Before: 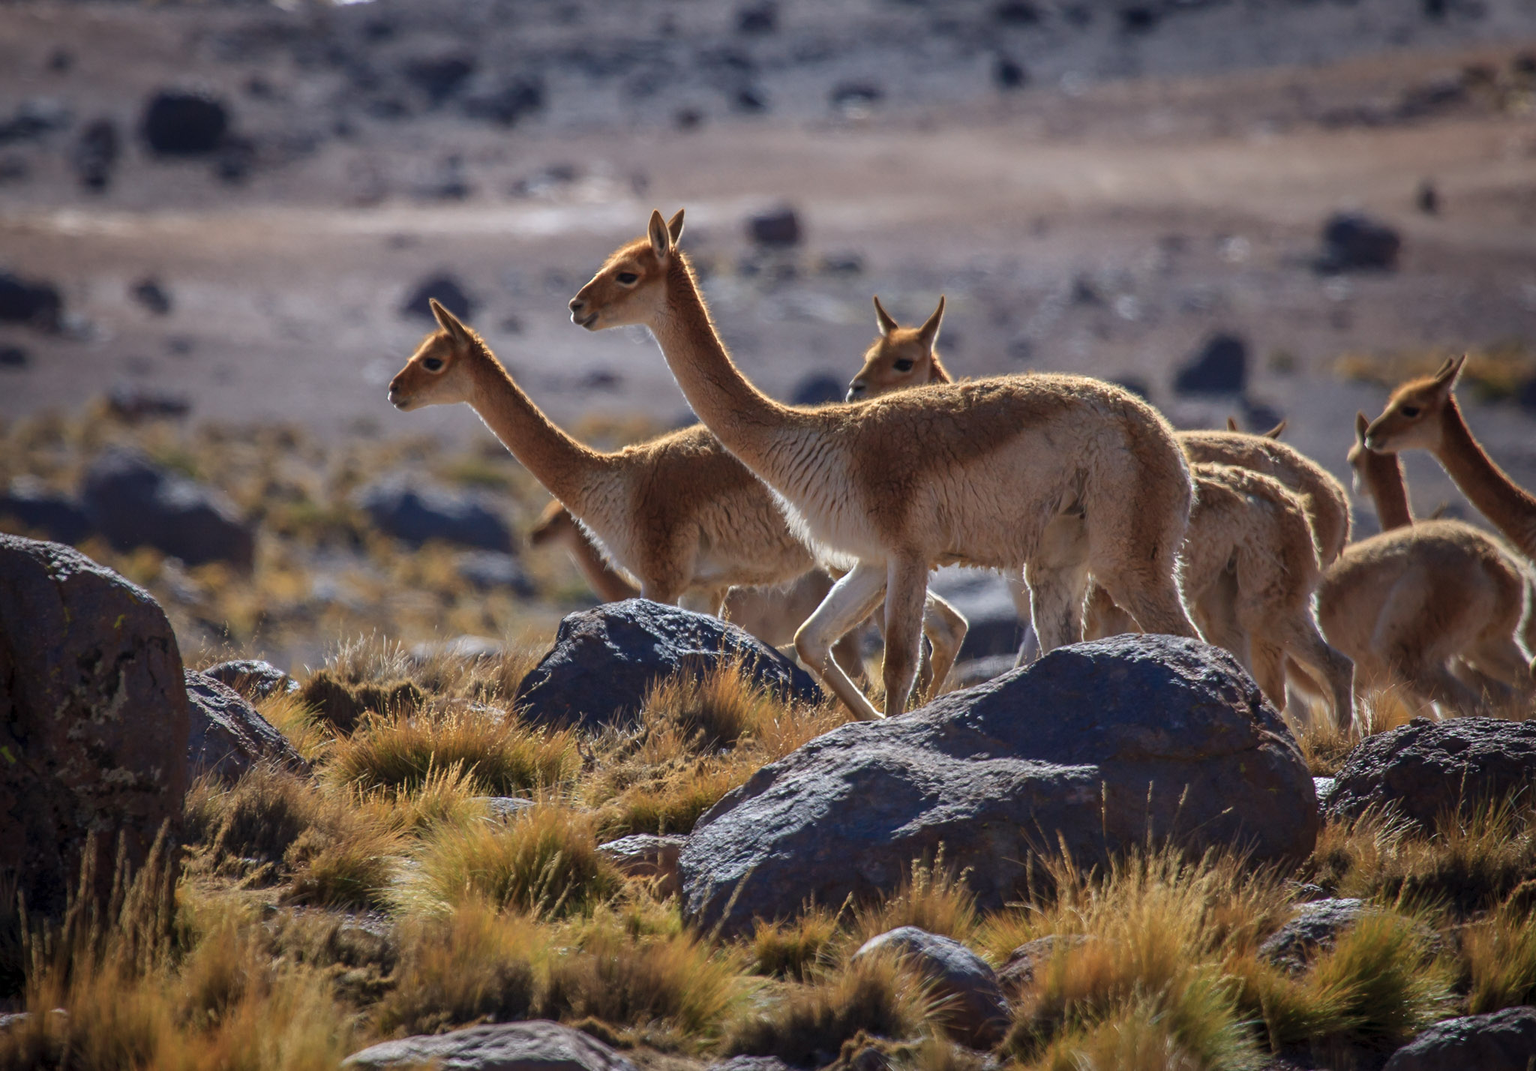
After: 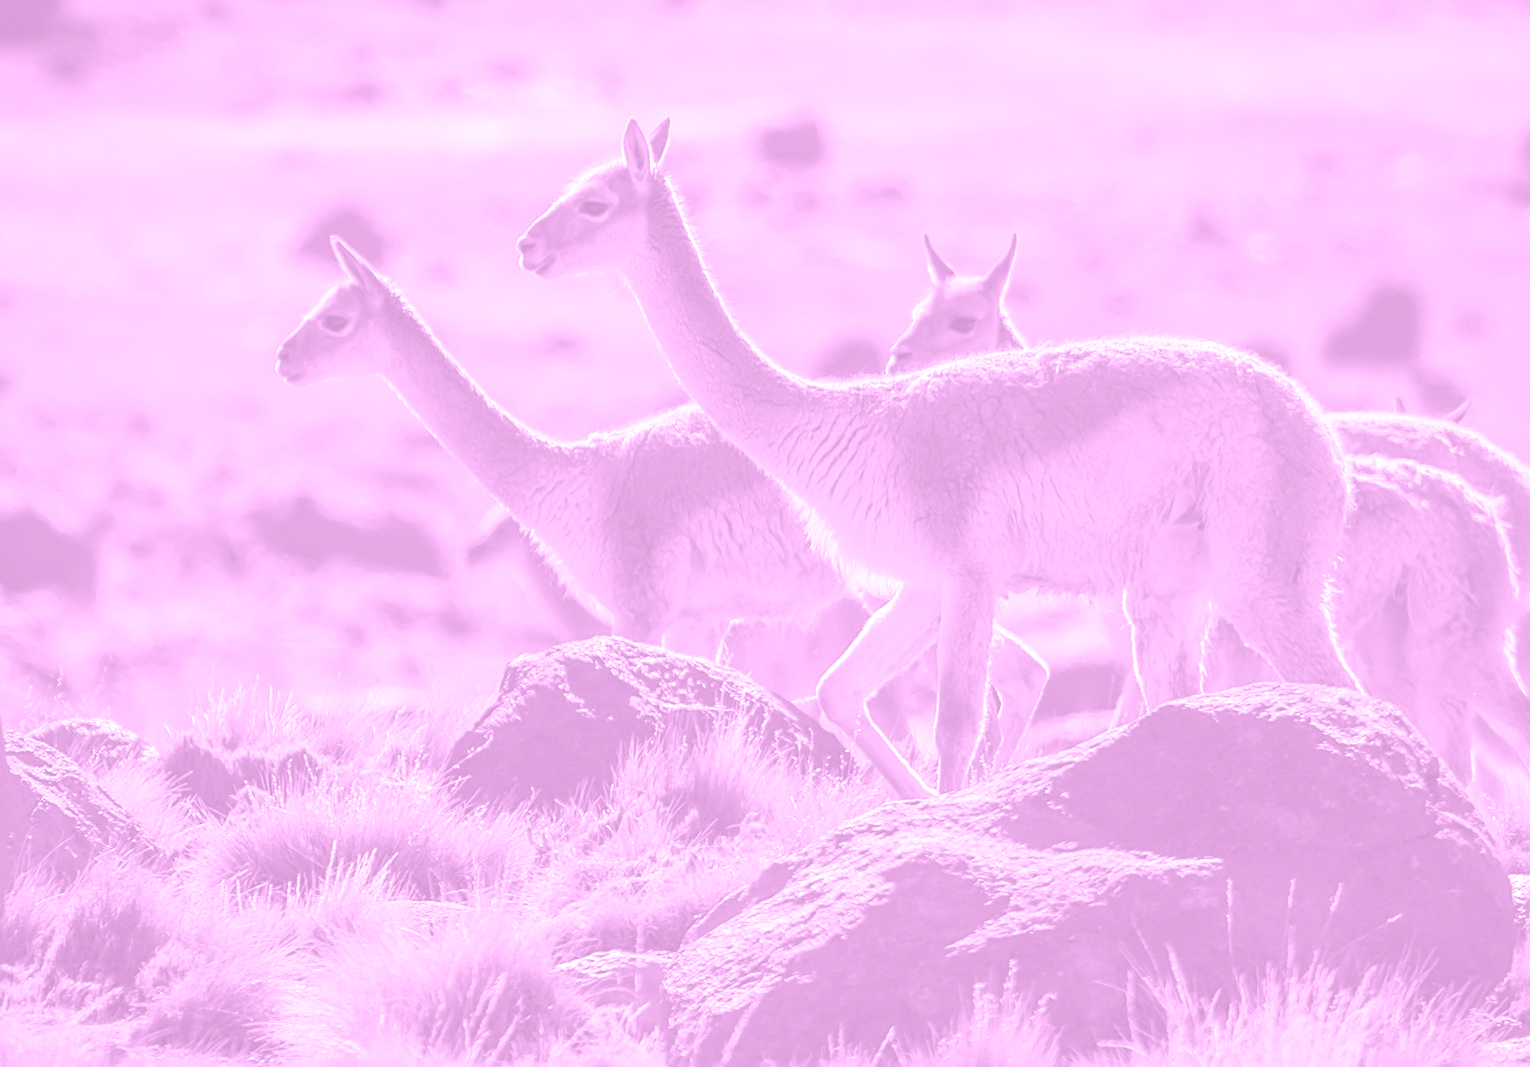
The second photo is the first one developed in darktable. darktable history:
sharpen: on, module defaults
color zones: curves: ch0 [(0, 0.559) (0.153, 0.551) (0.229, 0.5) (0.429, 0.5) (0.571, 0.5) (0.714, 0.5) (0.857, 0.5) (1, 0.559)]; ch1 [(0, 0.417) (0.112, 0.336) (0.213, 0.26) (0.429, 0.34) (0.571, 0.35) (0.683, 0.331) (0.857, 0.344) (1, 0.417)]
crop and rotate: left 11.831%, top 11.346%, right 13.429%, bottom 13.899%
exposure: black level correction 0, exposure 1.2 EV, compensate exposure bias true, compensate highlight preservation false
colorize: hue 331.2°, saturation 69%, source mix 30.28%, lightness 69.02%, version 1
